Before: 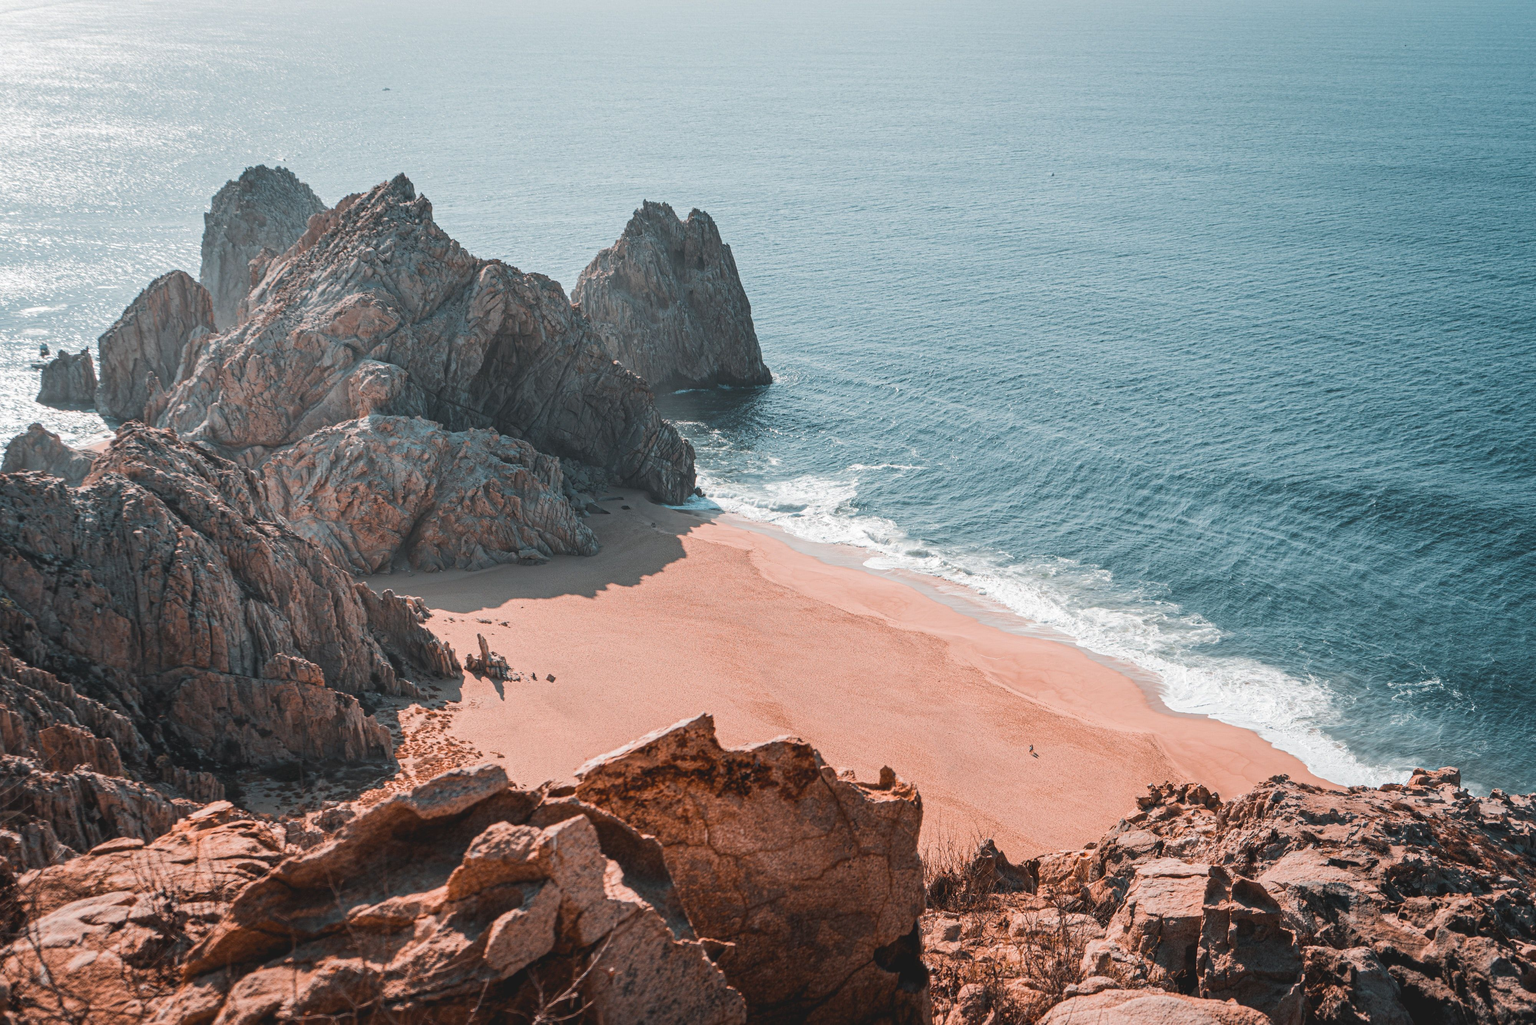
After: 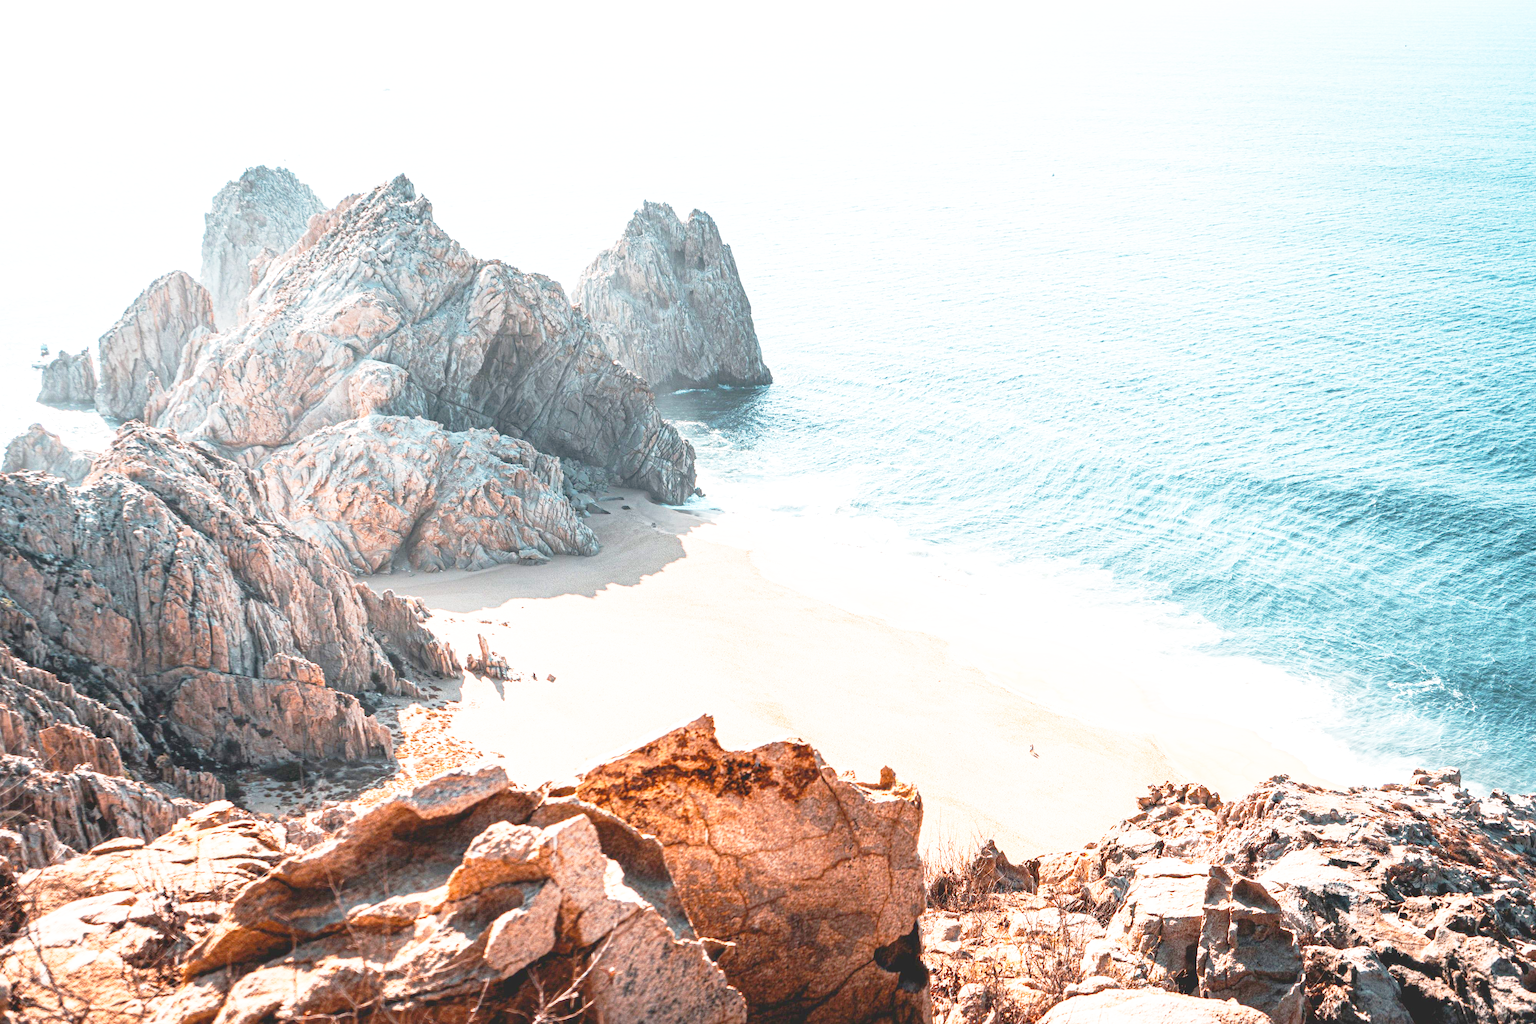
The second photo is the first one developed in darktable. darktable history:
base curve: curves: ch0 [(0, 0) (0.012, 0.01) (0.073, 0.168) (0.31, 0.711) (0.645, 0.957) (1, 1)], preserve colors none
exposure: black level correction 0.001, exposure 0.955 EV, compensate exposure bias true, compensate highlight preservation false
